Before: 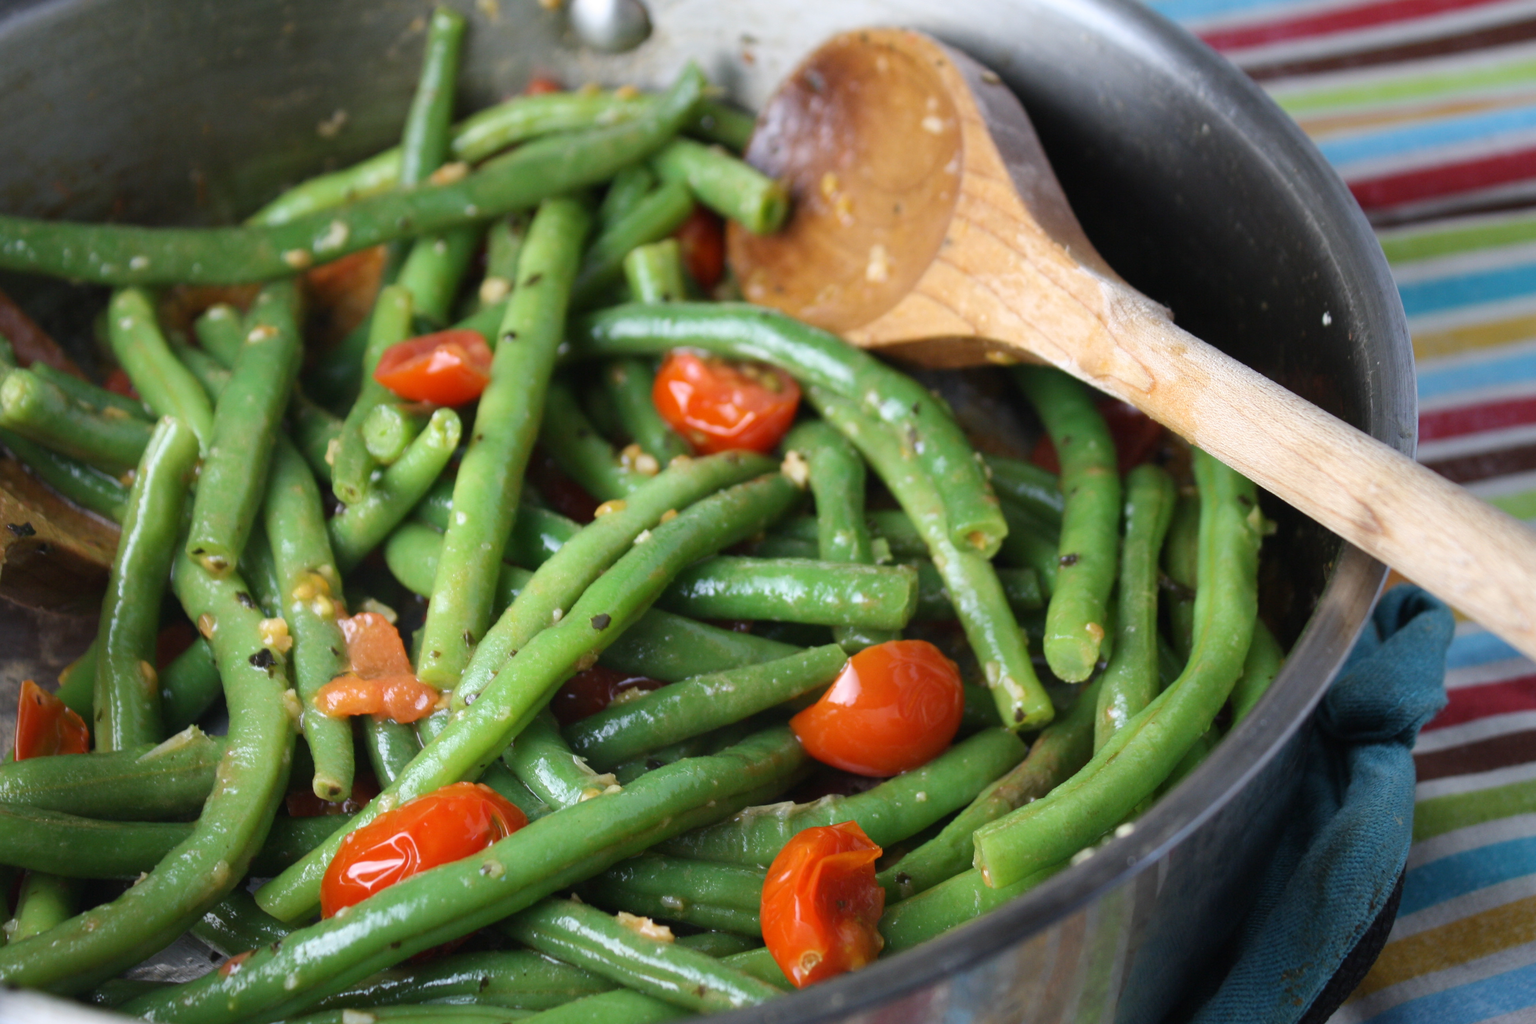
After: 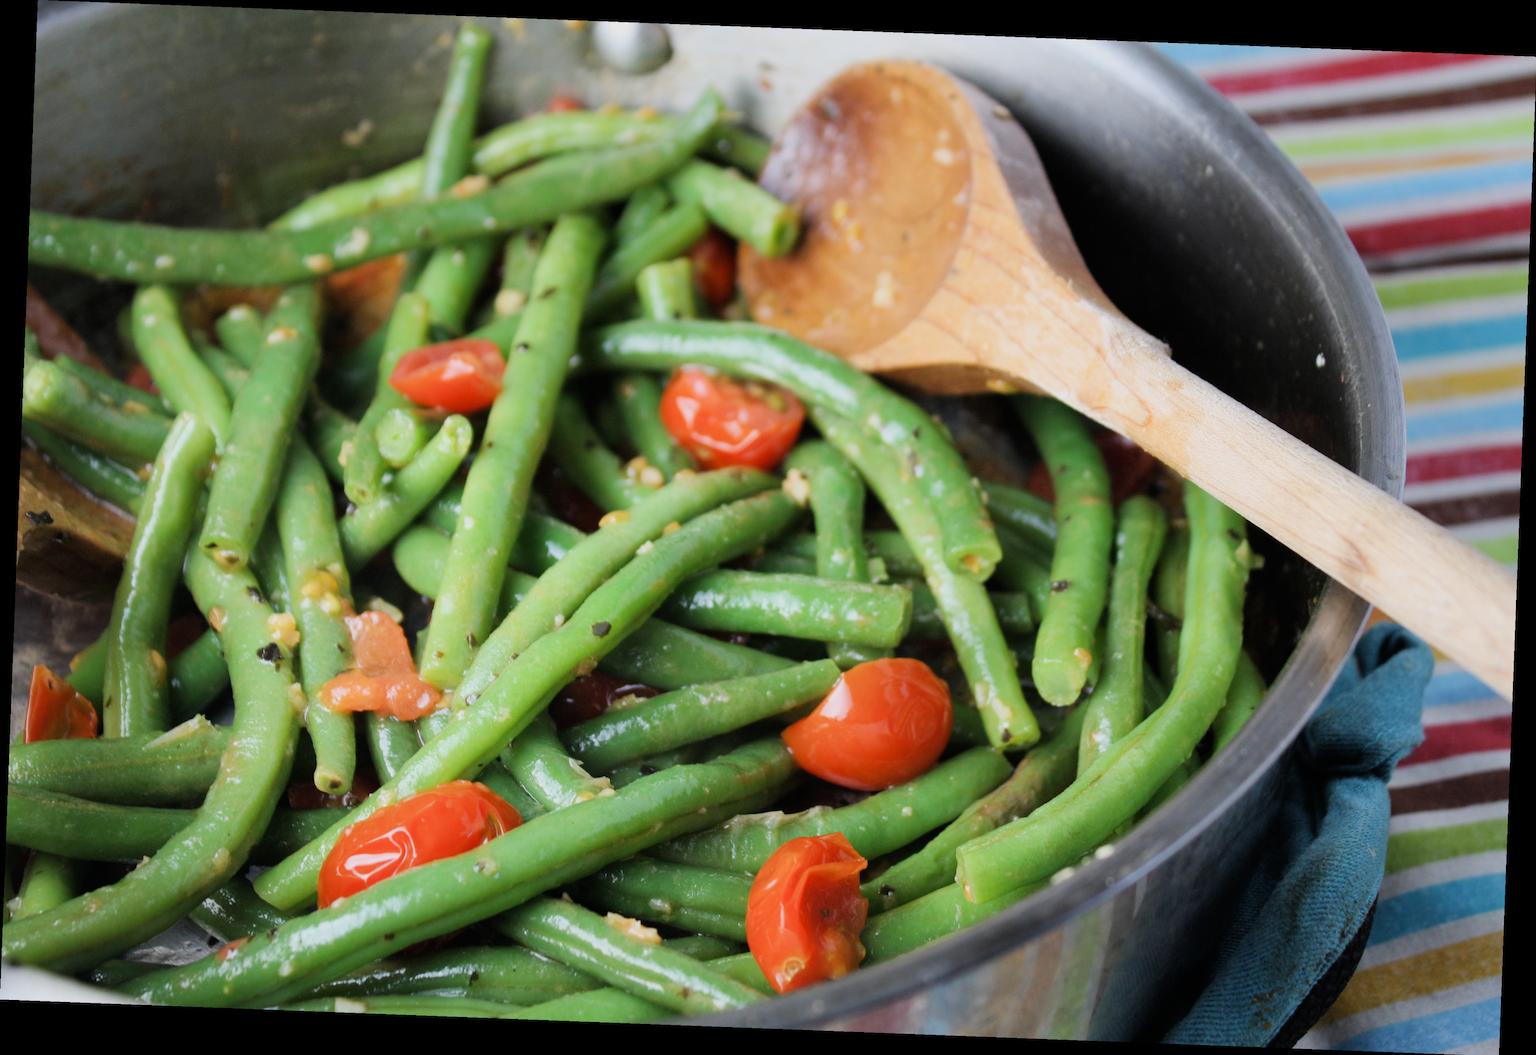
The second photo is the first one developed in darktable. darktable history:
exposure: exposure 0.574 EV, compensate highlight preservation false
rotate and perspective: rotation 2.17°, automatic cropping off
filmic rgb: black relative exposure -7.65 EV, white relative exposure 4.56 EV, hardness 3.61
